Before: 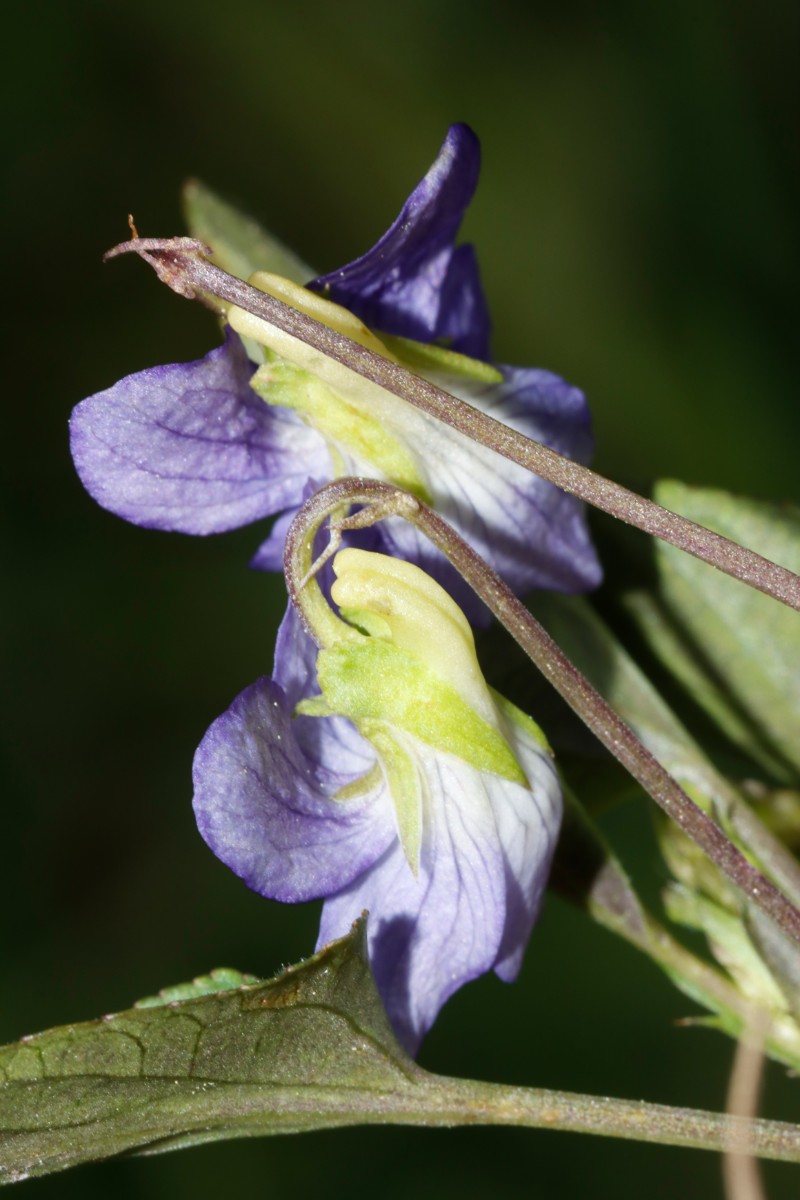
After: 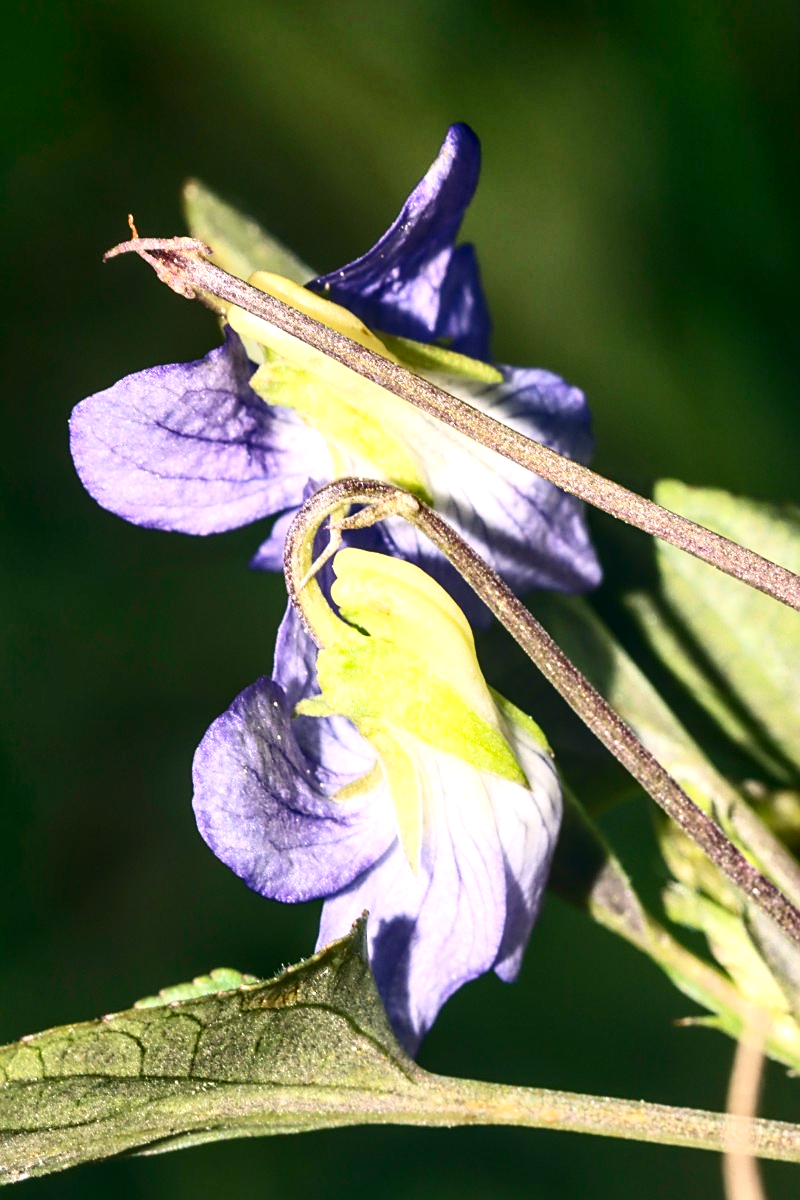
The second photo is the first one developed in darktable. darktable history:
local contrast: on, module defaults
color correction: highlights a* 5.47, highlights b* 5.35, shadows a* -4.89, shadows b* -5.09
exposure: black level correction 0, exposure 0.895 EV, compensate highlight preservation false
shadows and highlights: radius 102.01, shadows 50.6, highlights -64.63, soften with gaussian
contrast brightness saturation: contrast 0.288
sharpen: on, module defaults
